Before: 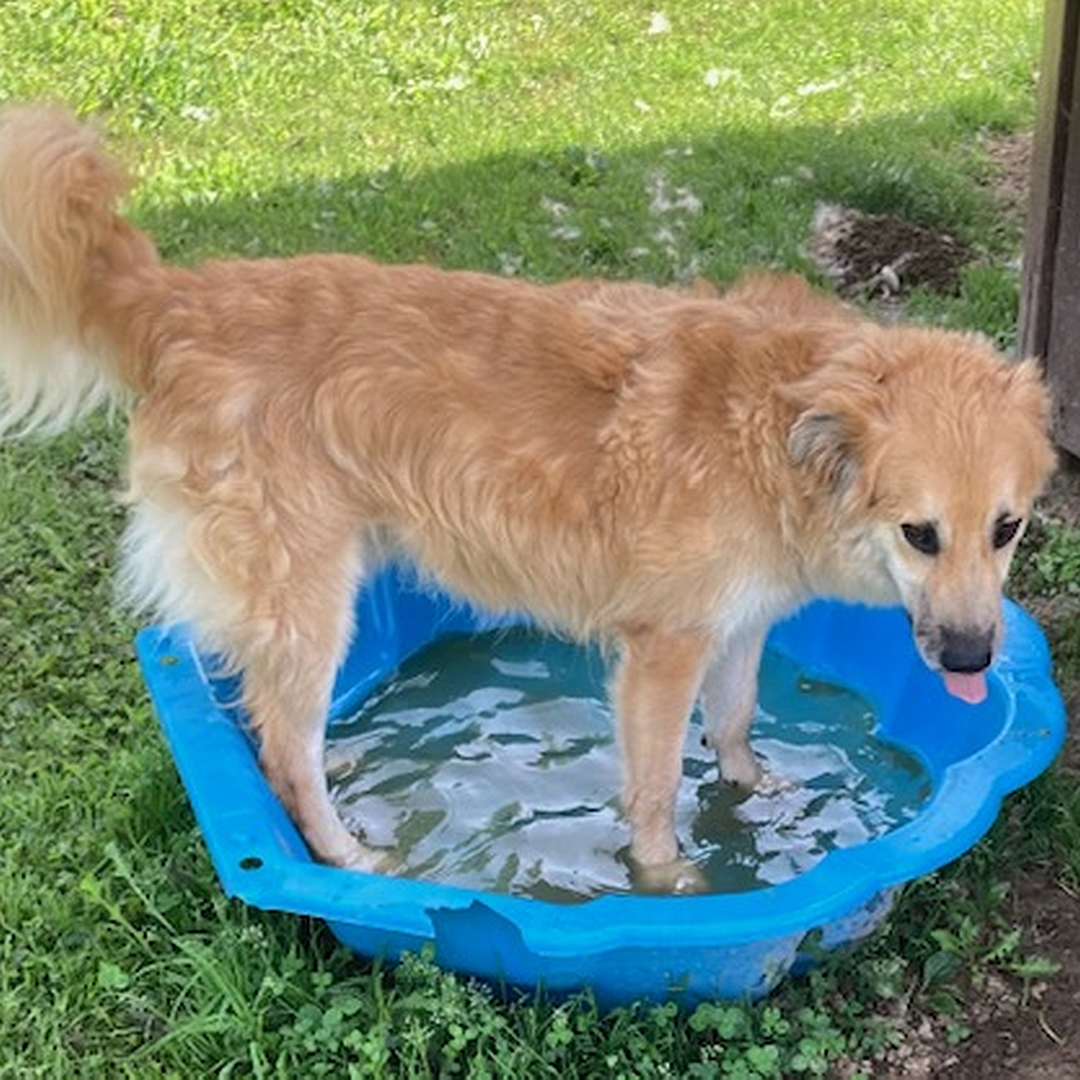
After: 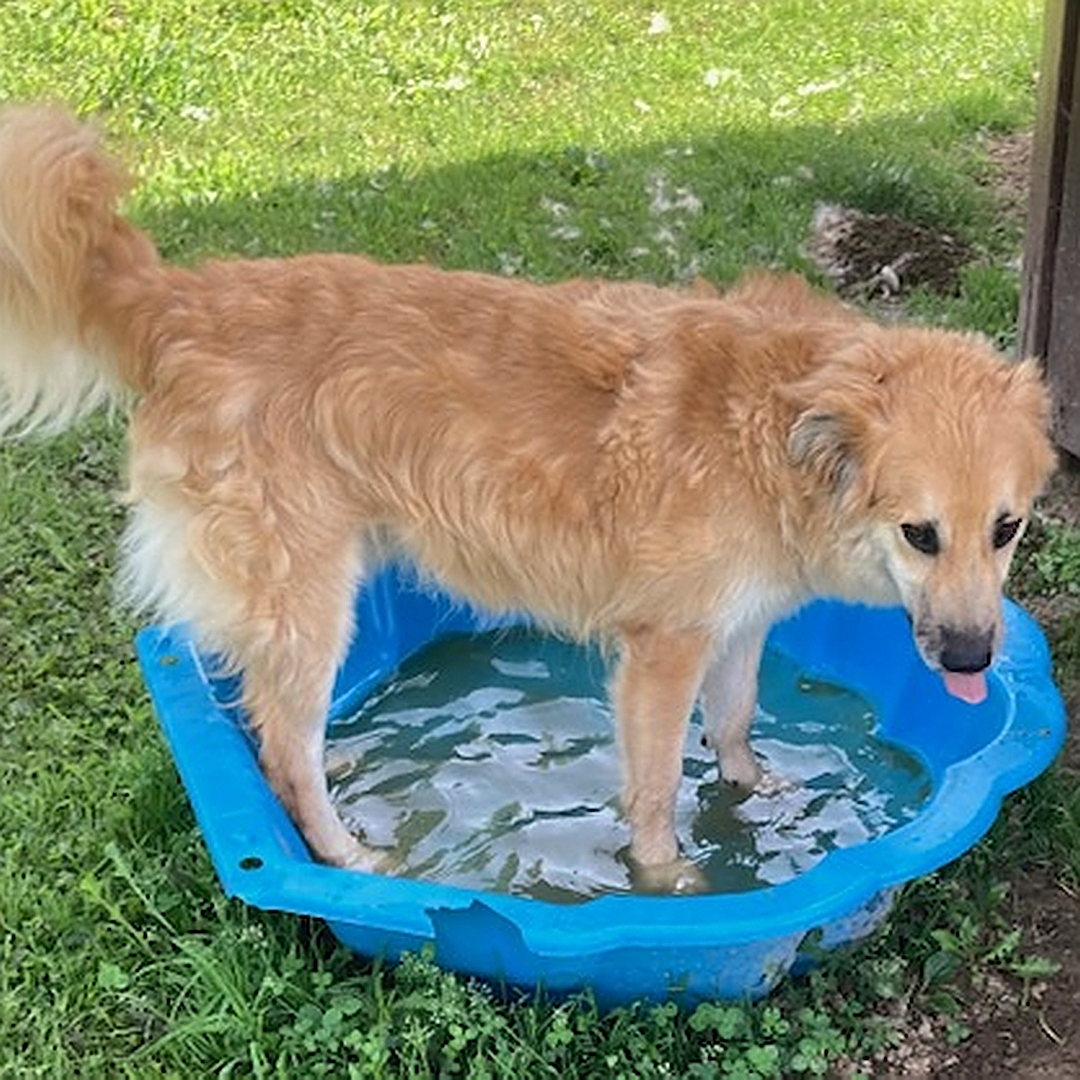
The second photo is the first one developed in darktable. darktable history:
white balance: red 1.009, blue 0.985
sharpen: radius 1.967
